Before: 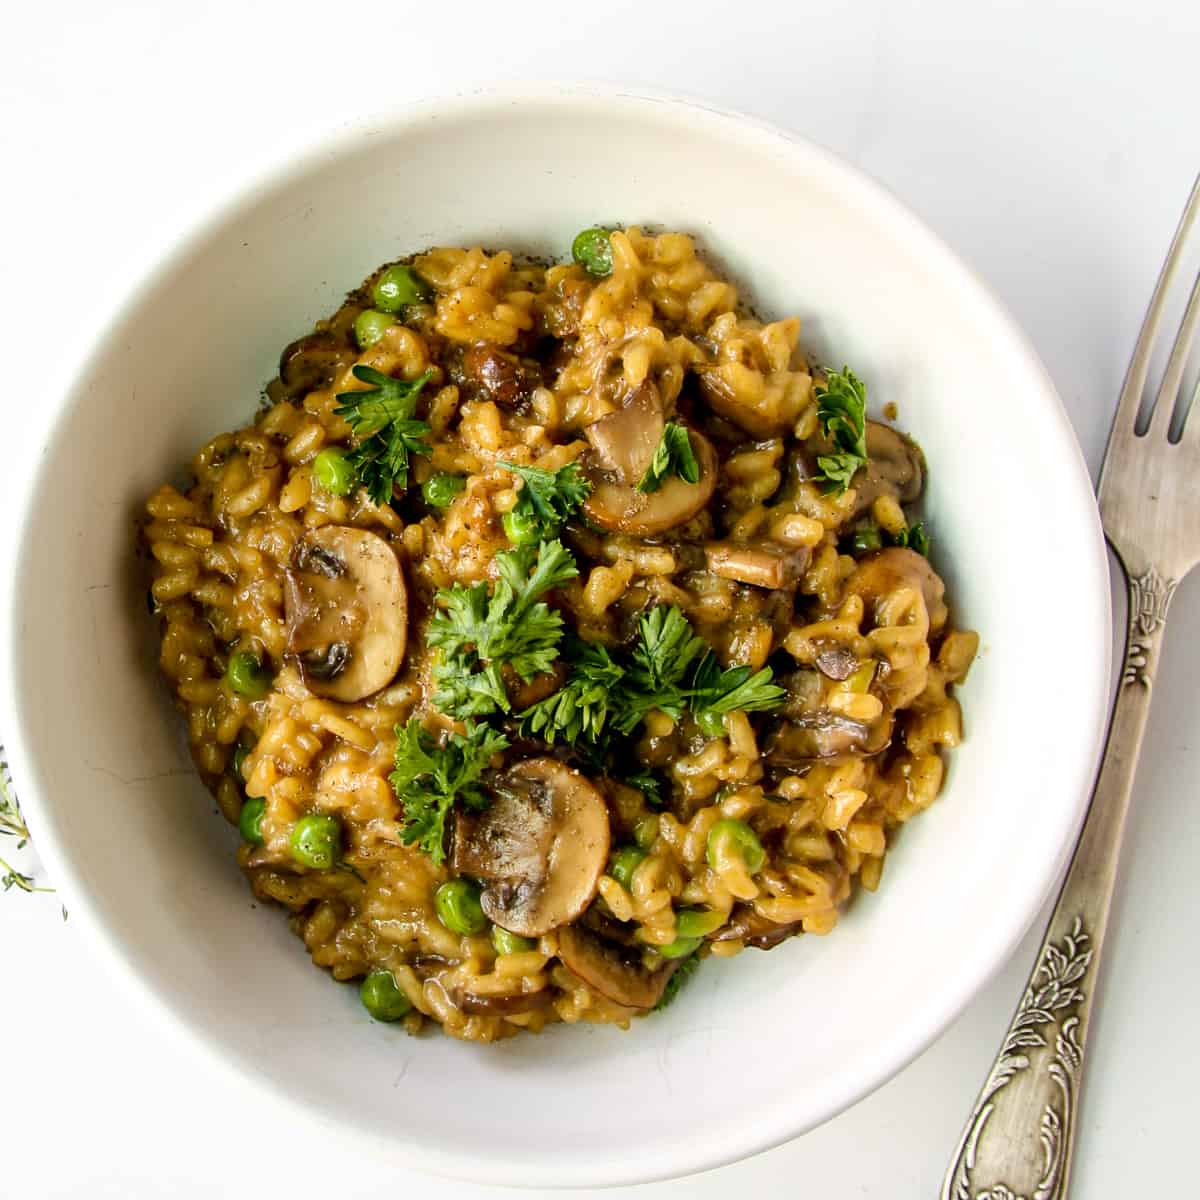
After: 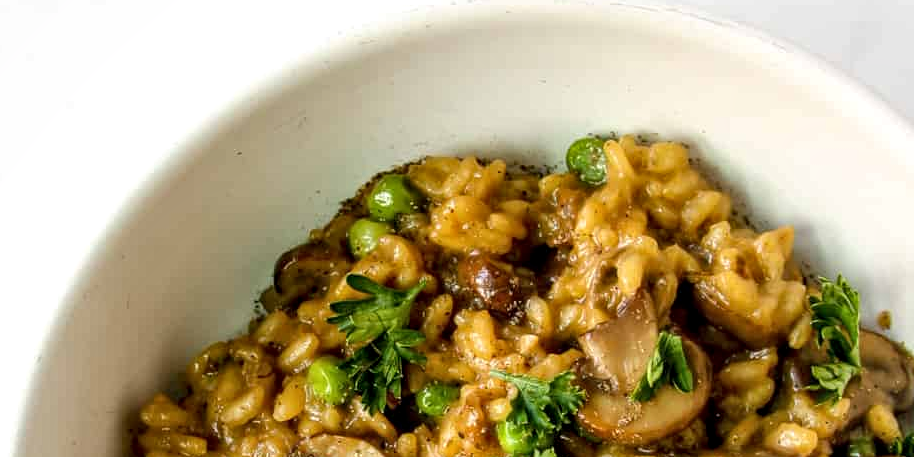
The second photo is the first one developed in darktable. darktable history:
crop: left 0.526%, top 7.63%, right 23.23%, bottom 54.225%
local contrast: on, module defaults
